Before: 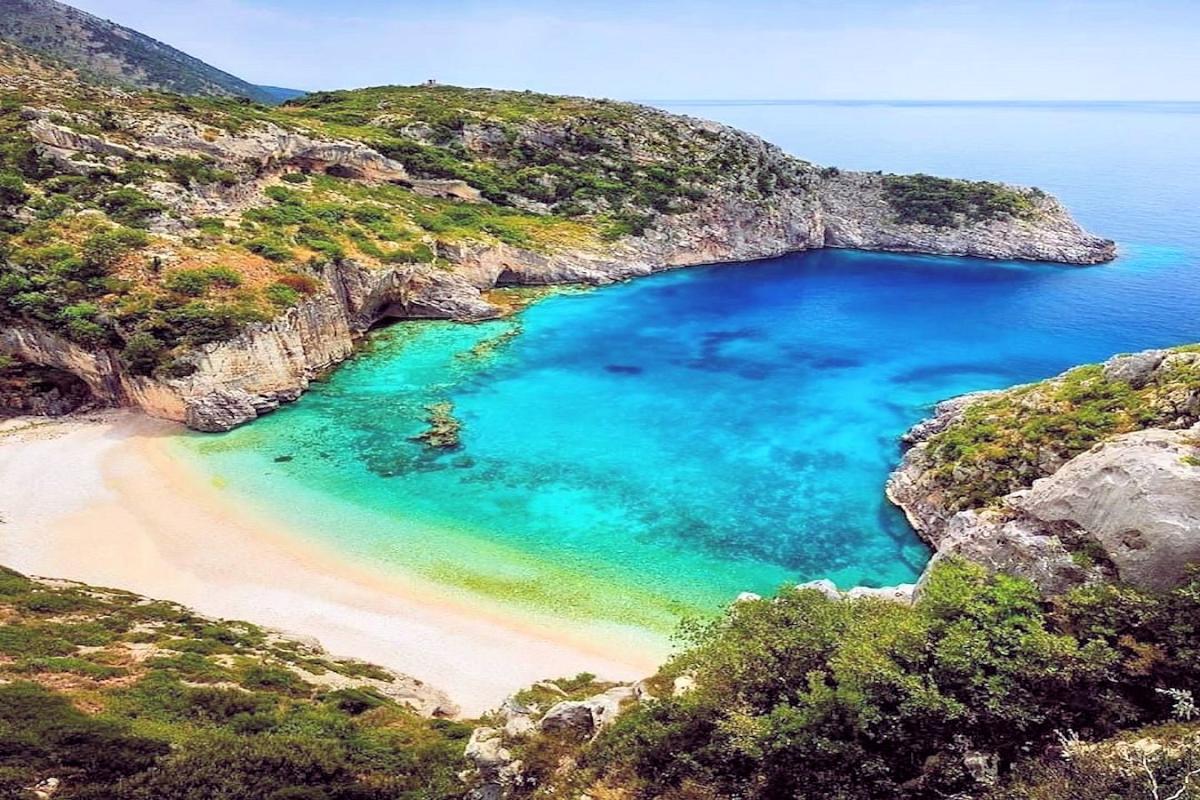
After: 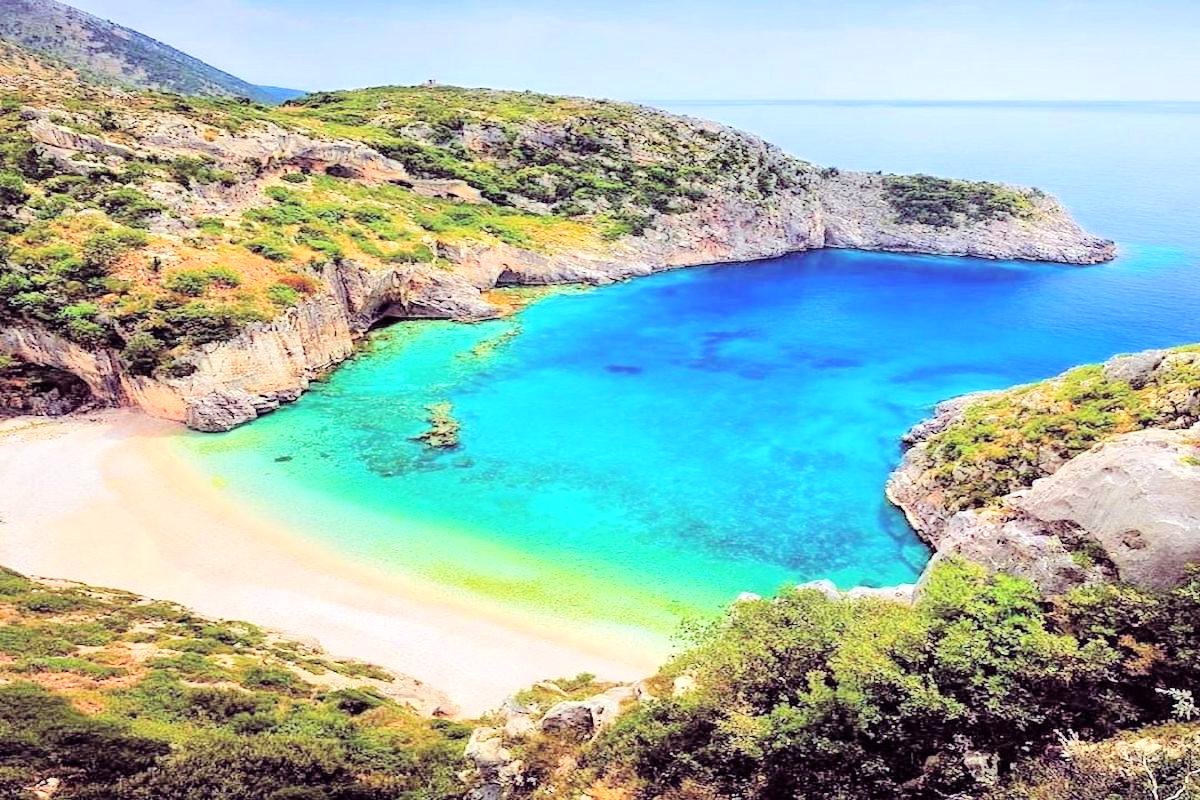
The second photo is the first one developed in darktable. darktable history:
tone equalizer: -7 EV 0.145 EV, -6 EV 0.626 EV, -5 EV 1.18 EV, -4 EV 1.29 EV, -3 EV 1.15 EV, -2 EV 0.6 EV, -1 EV 0.159 EV, edges refinement/feathering 500, mask exposure compensation -1.57 EV, preserve details no
